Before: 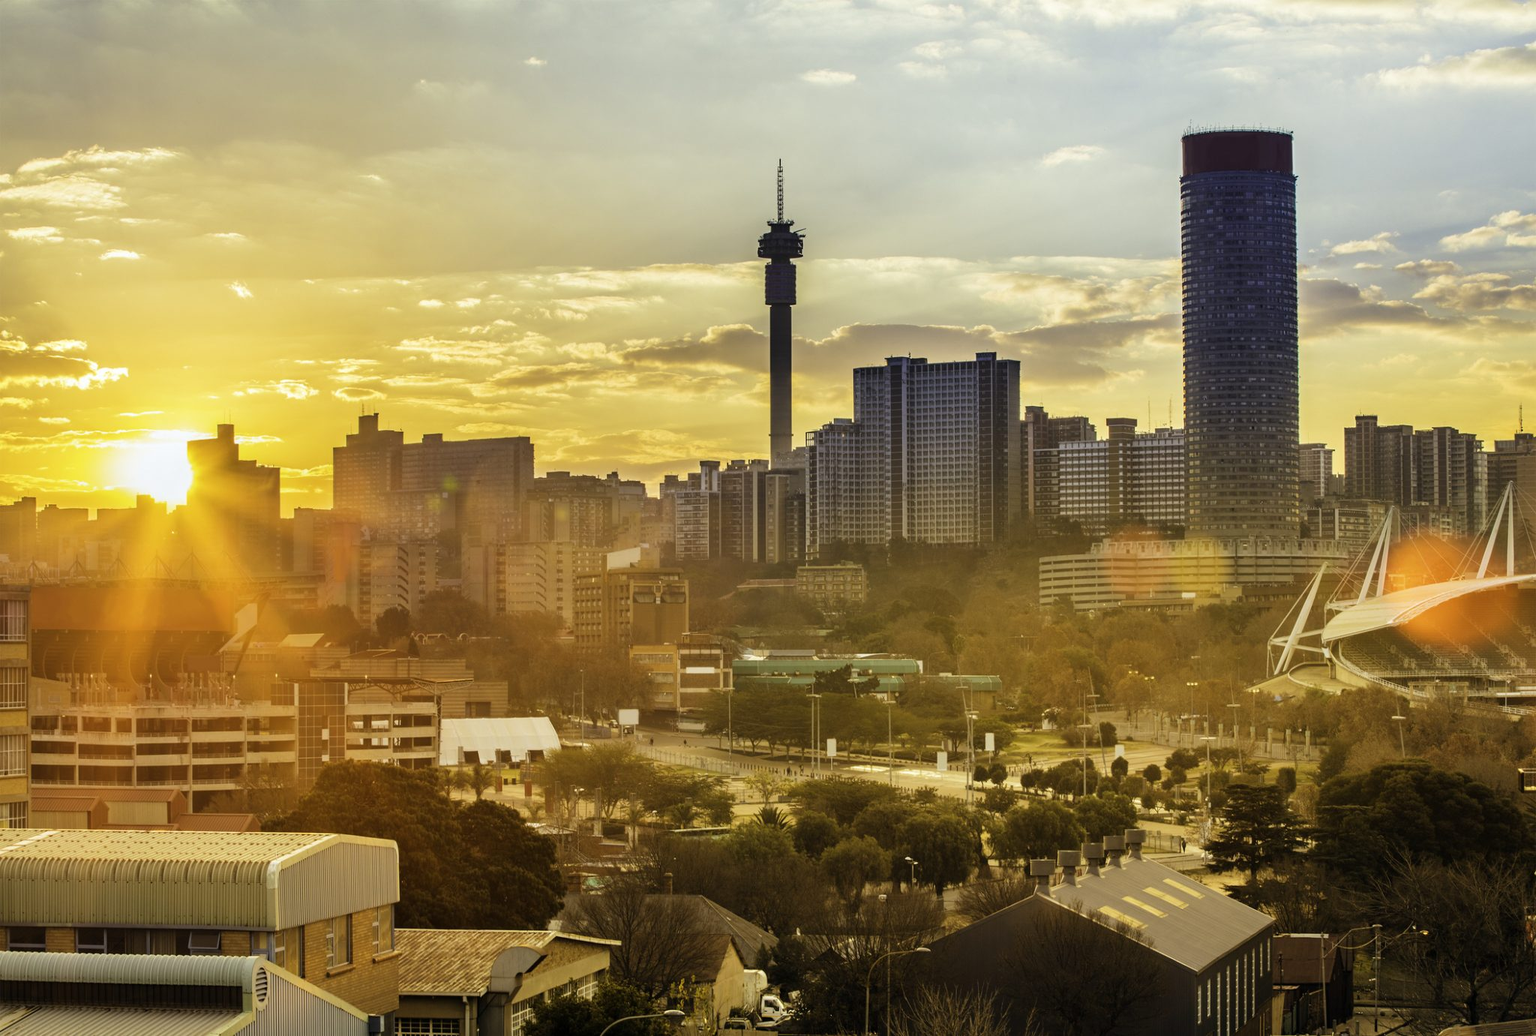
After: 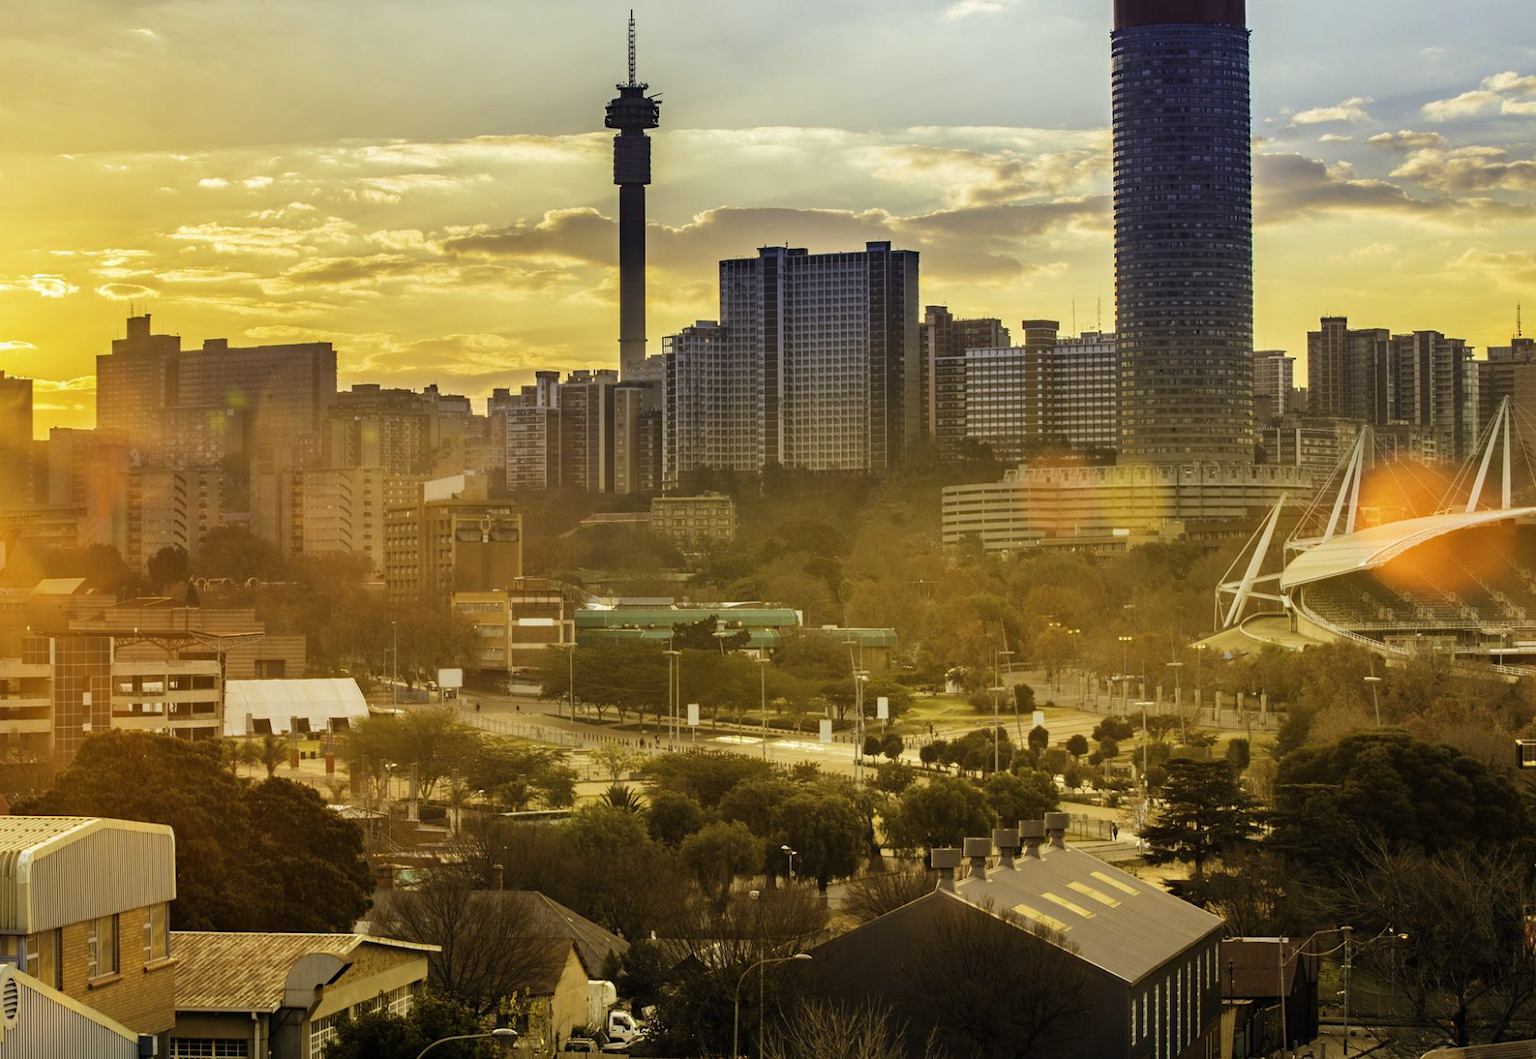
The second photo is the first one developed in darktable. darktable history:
crop: left 16.493%, top 14.584%
haze removal: strength 0.13, distance 0.255, compatibility mode true, adaptive false
